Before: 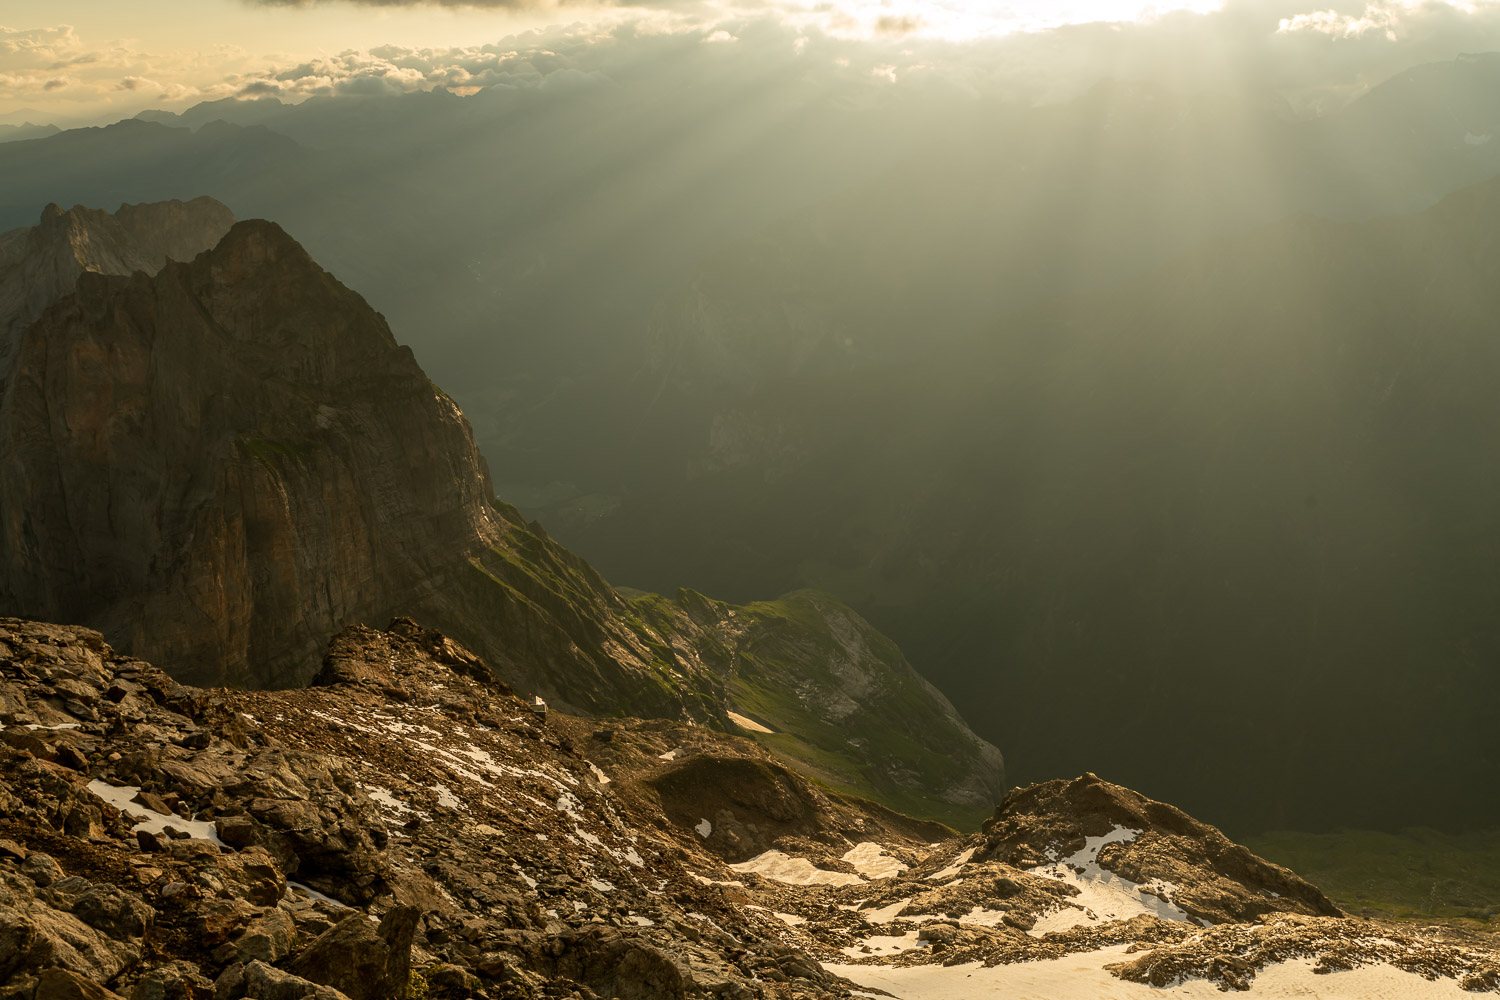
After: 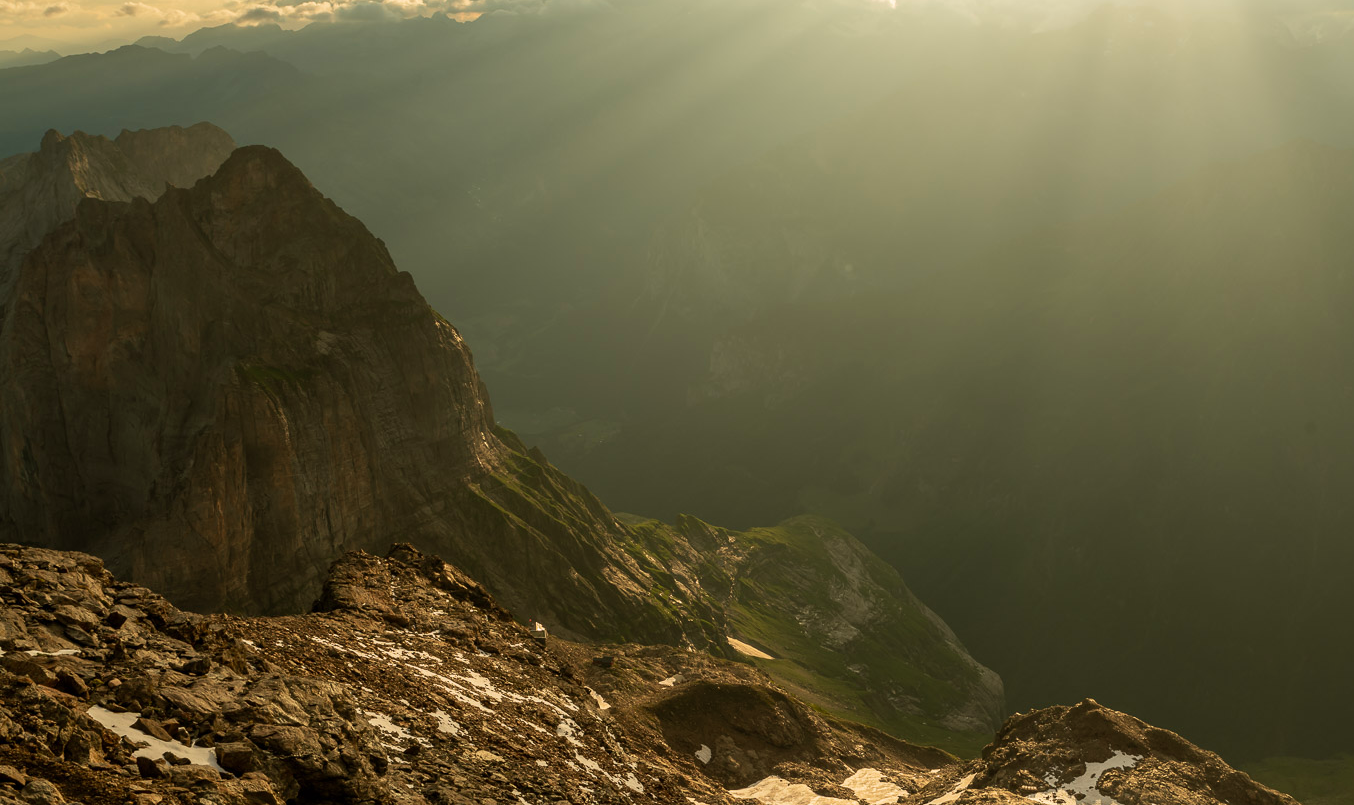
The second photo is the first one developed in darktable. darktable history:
velvia: on, module defaults
crop: top 7.491%, right 9.7%, bottom 11.987%
